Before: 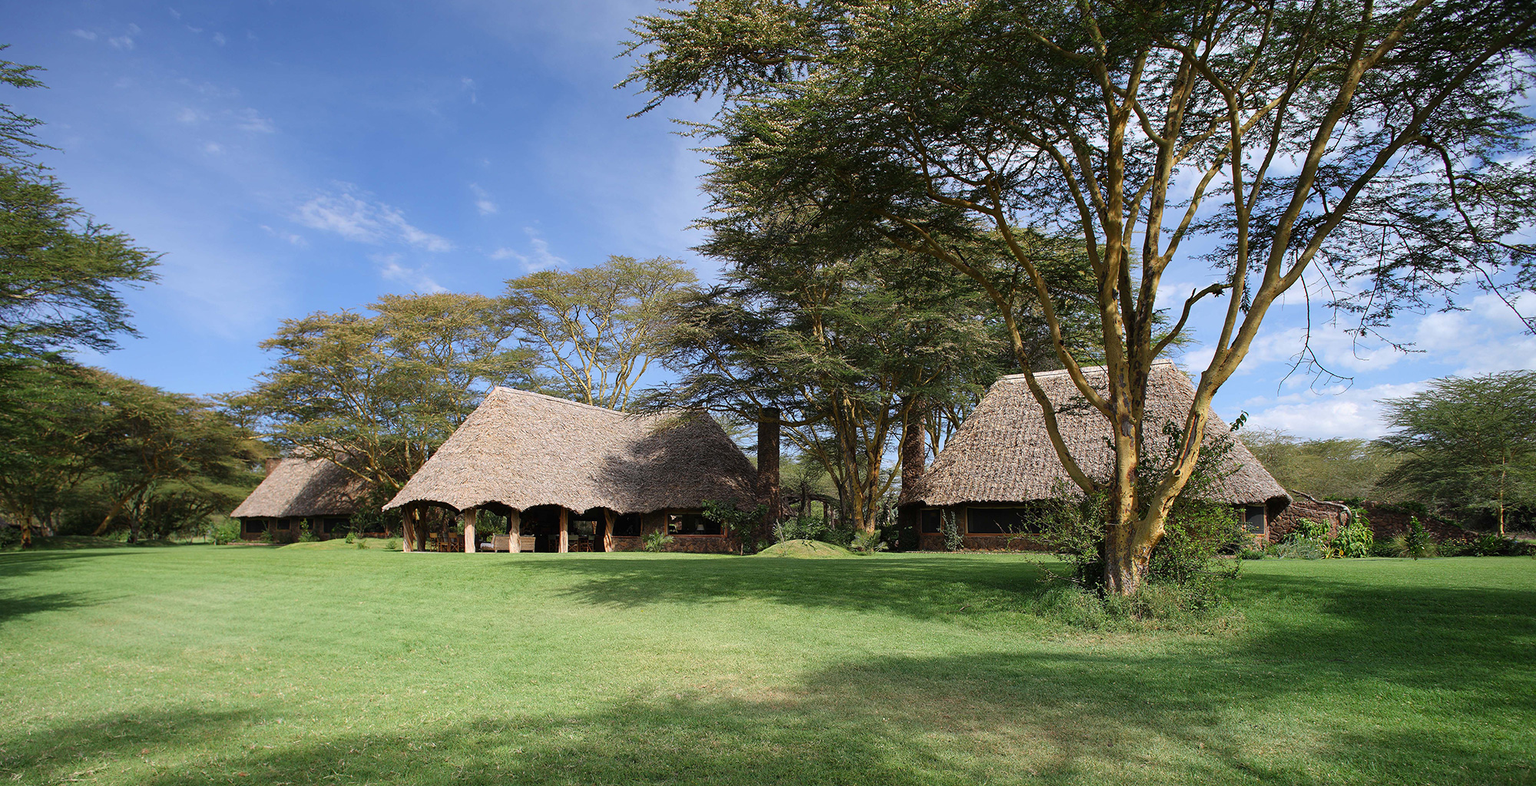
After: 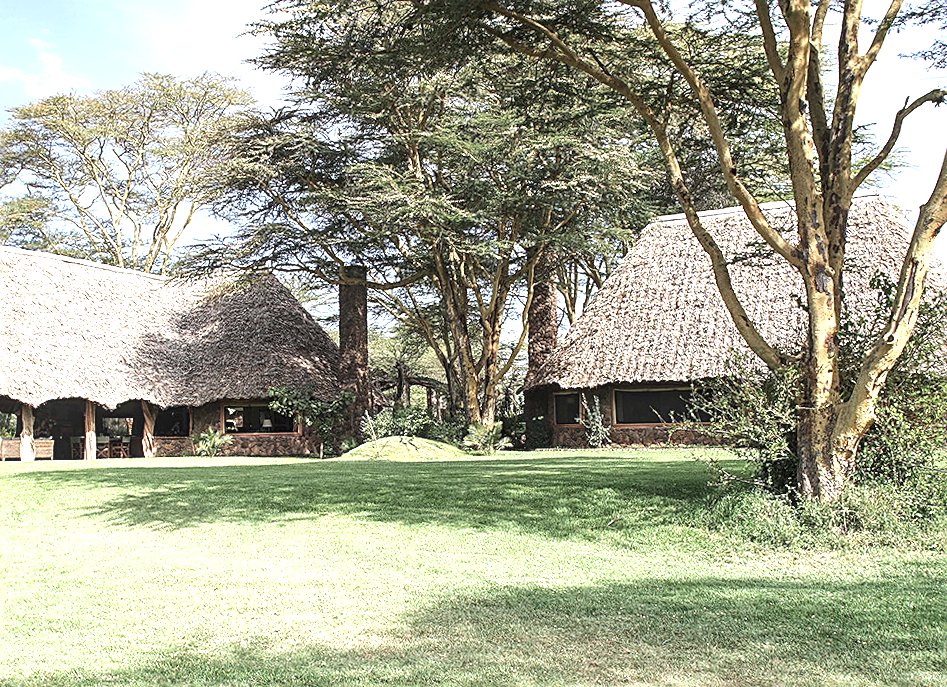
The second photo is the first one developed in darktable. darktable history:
crop: left 31.379%, top 24.658%, right 20.326%, bottom 6.628%
rotate and perspective: rotation -1.32°, lens shift (horizontal) -0.031, crop left 0.015, crop right 0.985, crop top 0.047, crop bottom 0.982
exposure: black level correction 0, exposure 1.5 EV, compensate highlight preservation false
sharpen: amount 0.6
contrast brightness saturation: contrast 0.1, saturation -0.36
local contrast: on, module defaults
